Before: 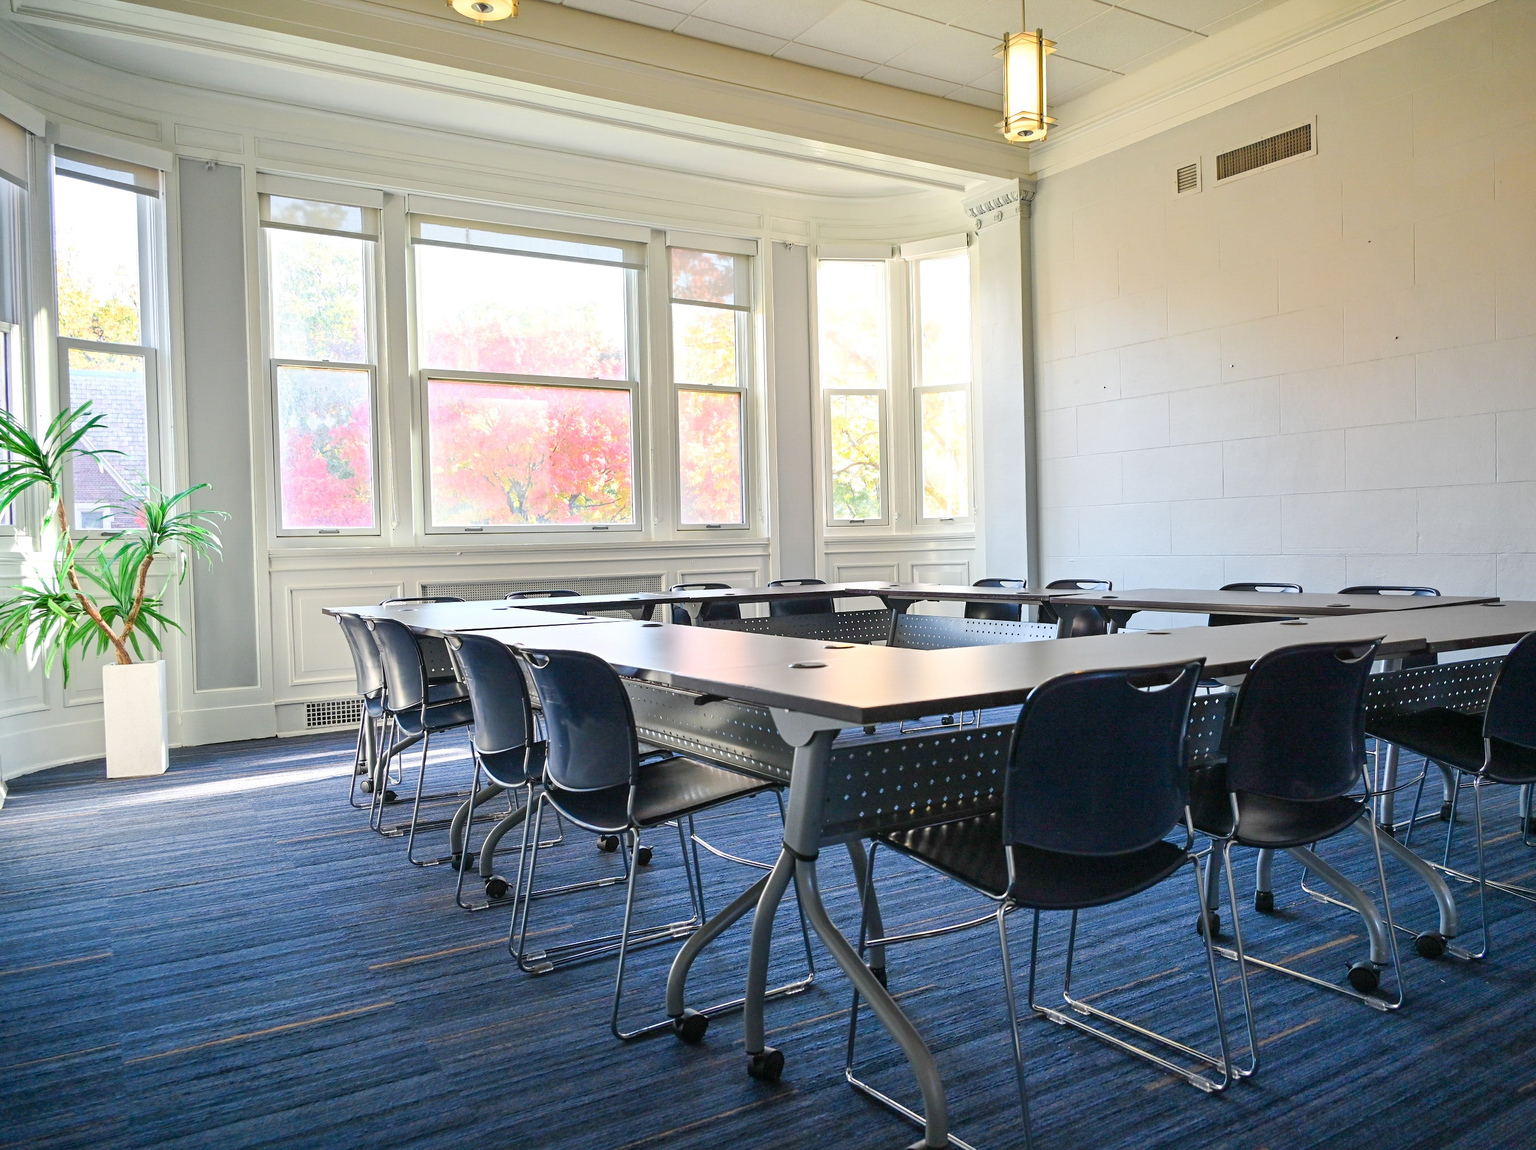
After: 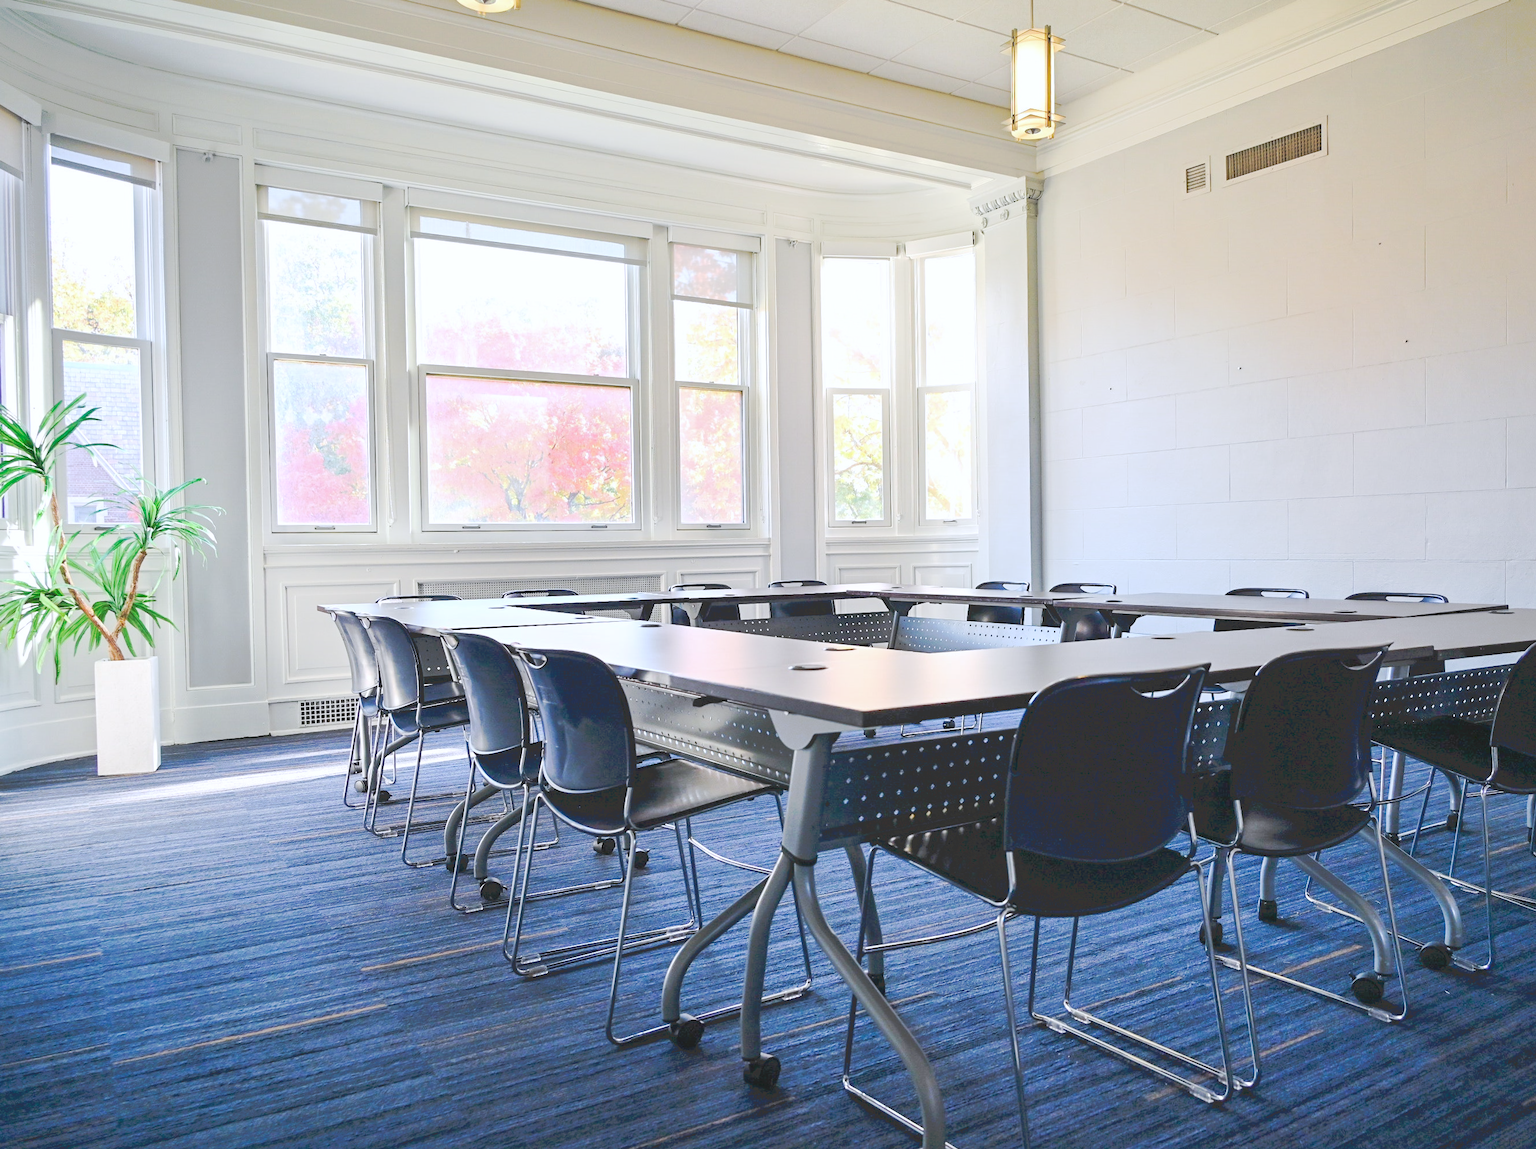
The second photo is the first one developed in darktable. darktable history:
crop and rotate: angle -0.5°
tone curve: curves: ch0 [(0, 0) (0.003, 0.055) (0.011, 0.111) (0.025, 0.126) (0.044, 0.169) (0.069, 0.215) (0.1, 0.199) (0.136, 0.207) (0.177, 0.259) (0.224, 0.327) (0.277, 0.361) (0.335, 0.431) (0.399, 0.501) (0.468, 0.589) (0.543, 0.683) (0.623, 0.73) (0.709, 0.796) (0.801, 0.863) (0.898, 0.921) (1, 1)], preserve colors none
color calibration: illuminant as shot in camera, x 0.358, y 0.373, temperature 4628.91 K
